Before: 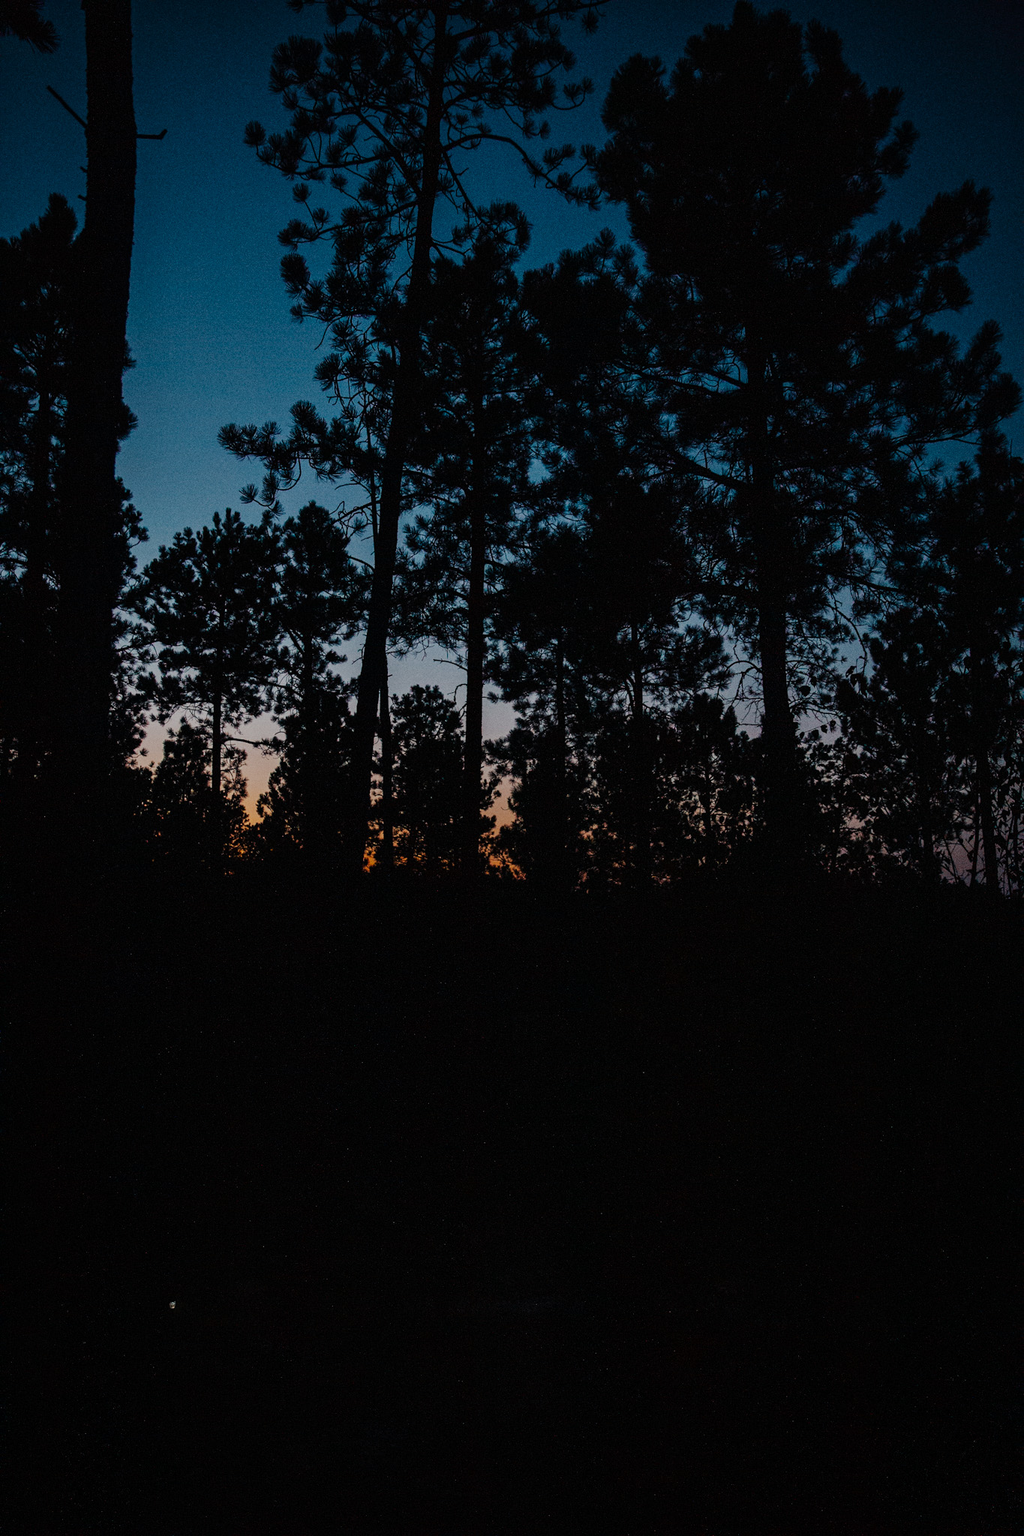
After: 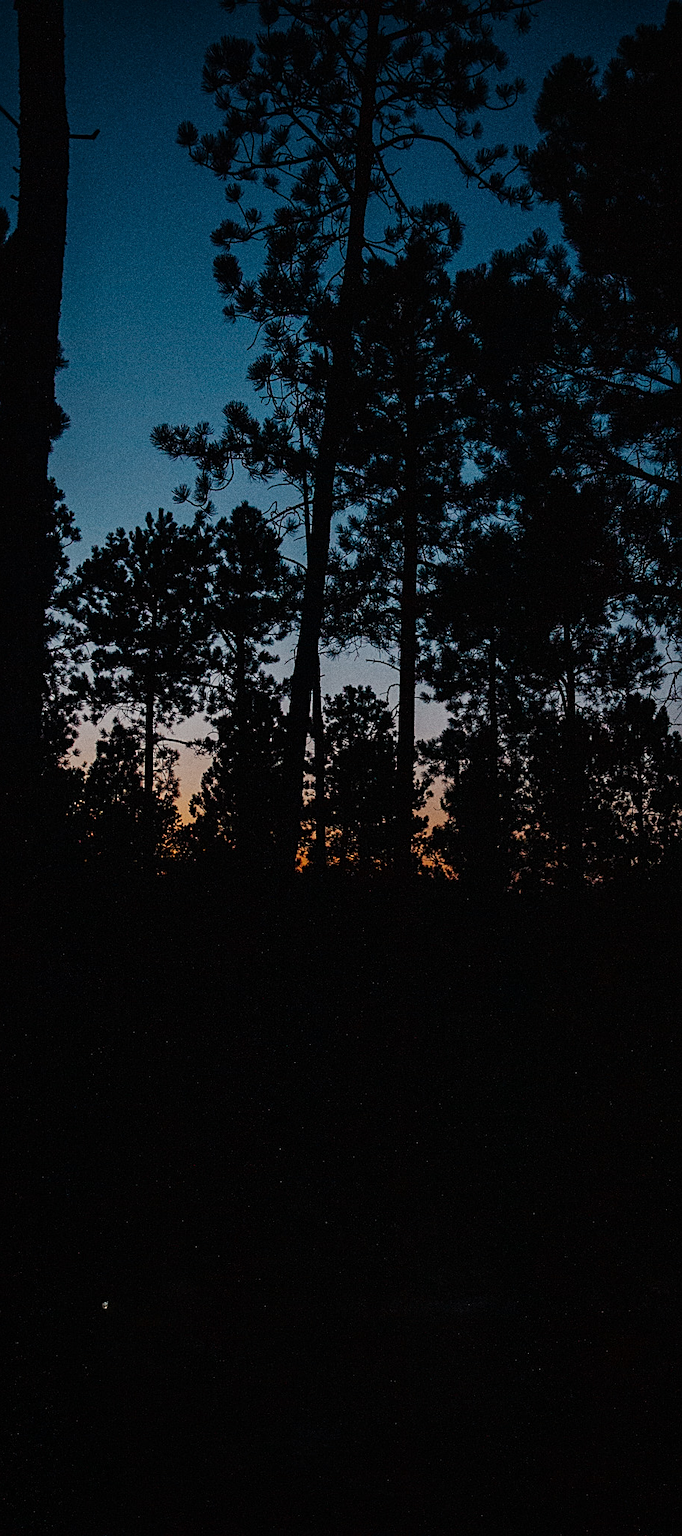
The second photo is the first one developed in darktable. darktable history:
grain: coarseness 0.09 ISO
crop and rotate: left 6.617%, right 26.717%
exposure: compensate highlight preservation false
sharpen: on, module defaults
